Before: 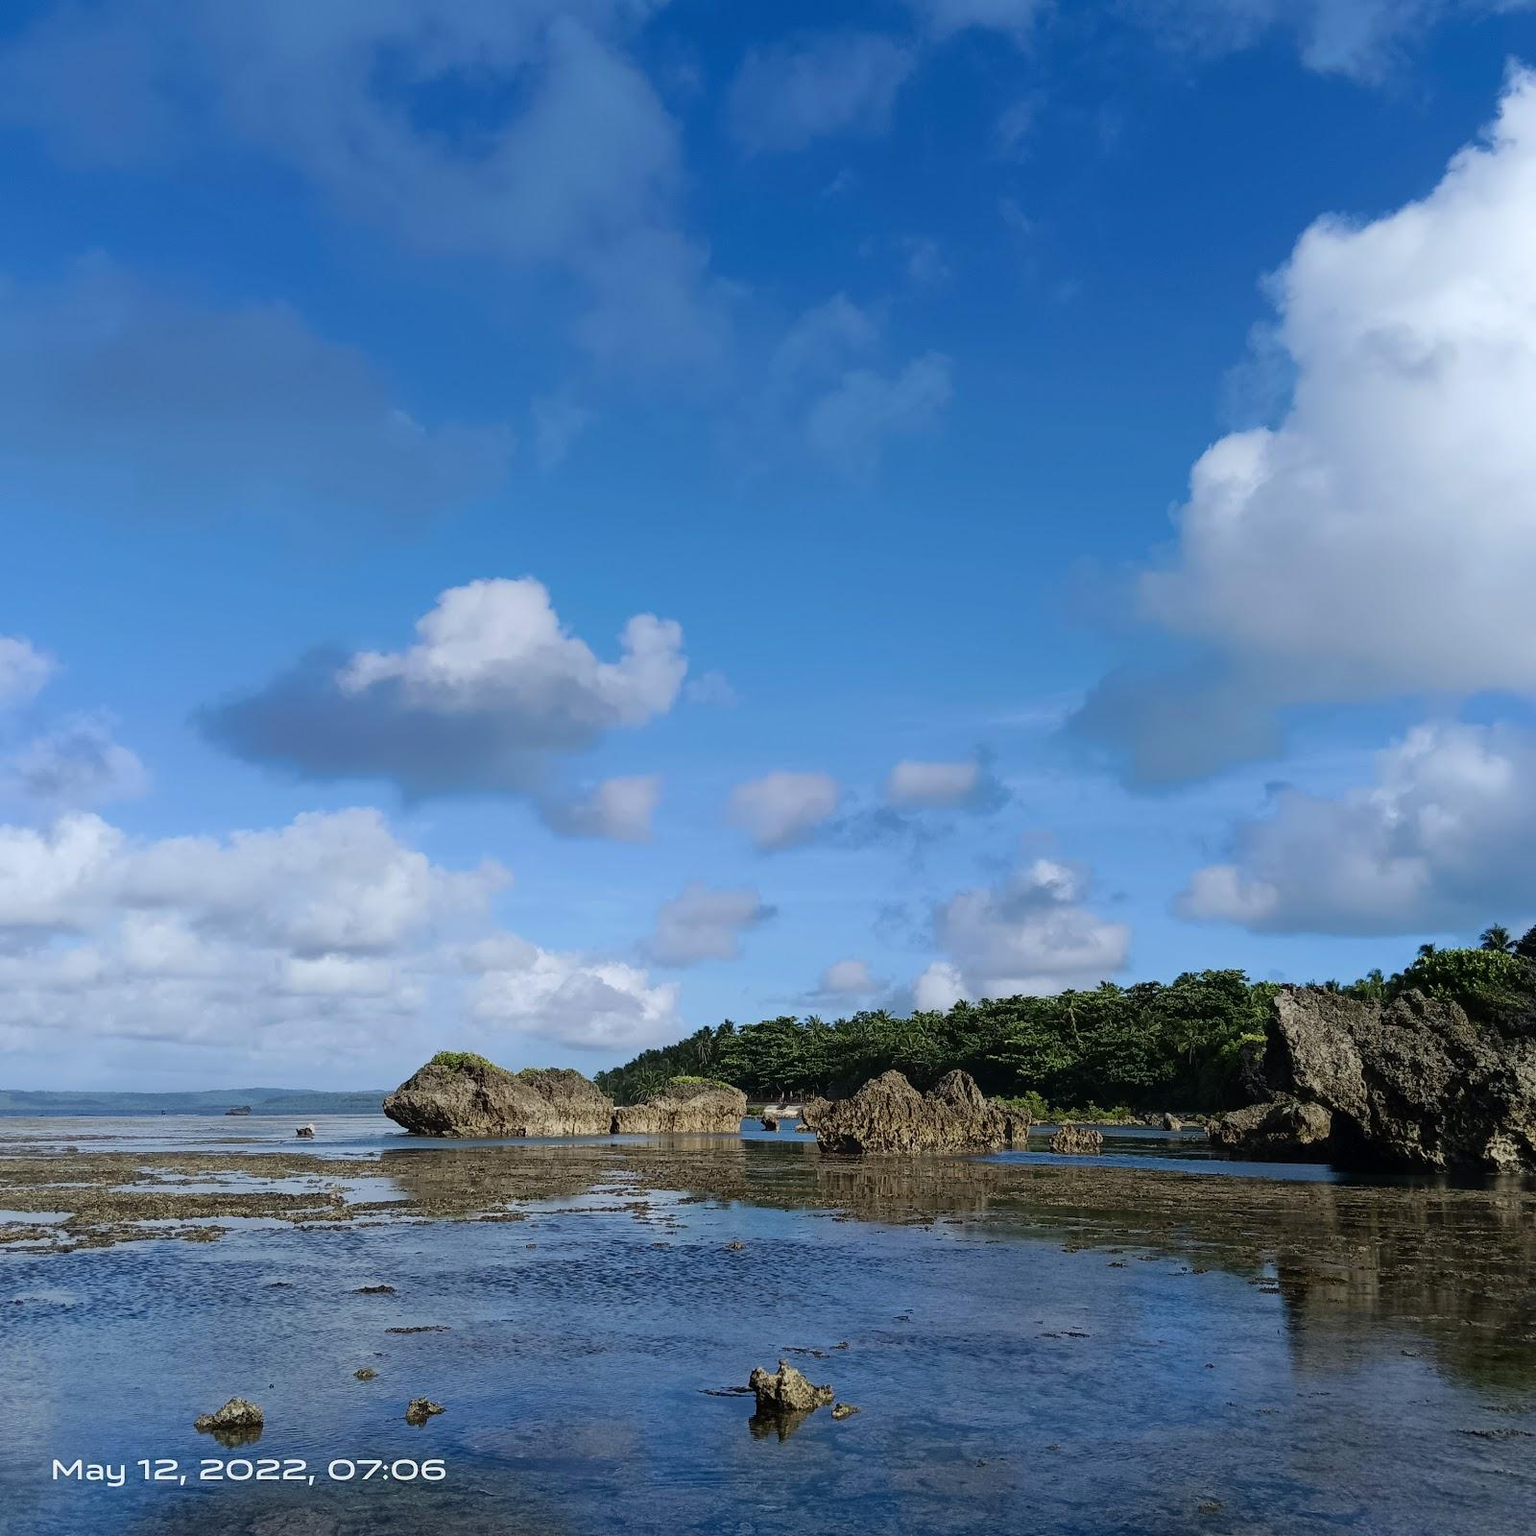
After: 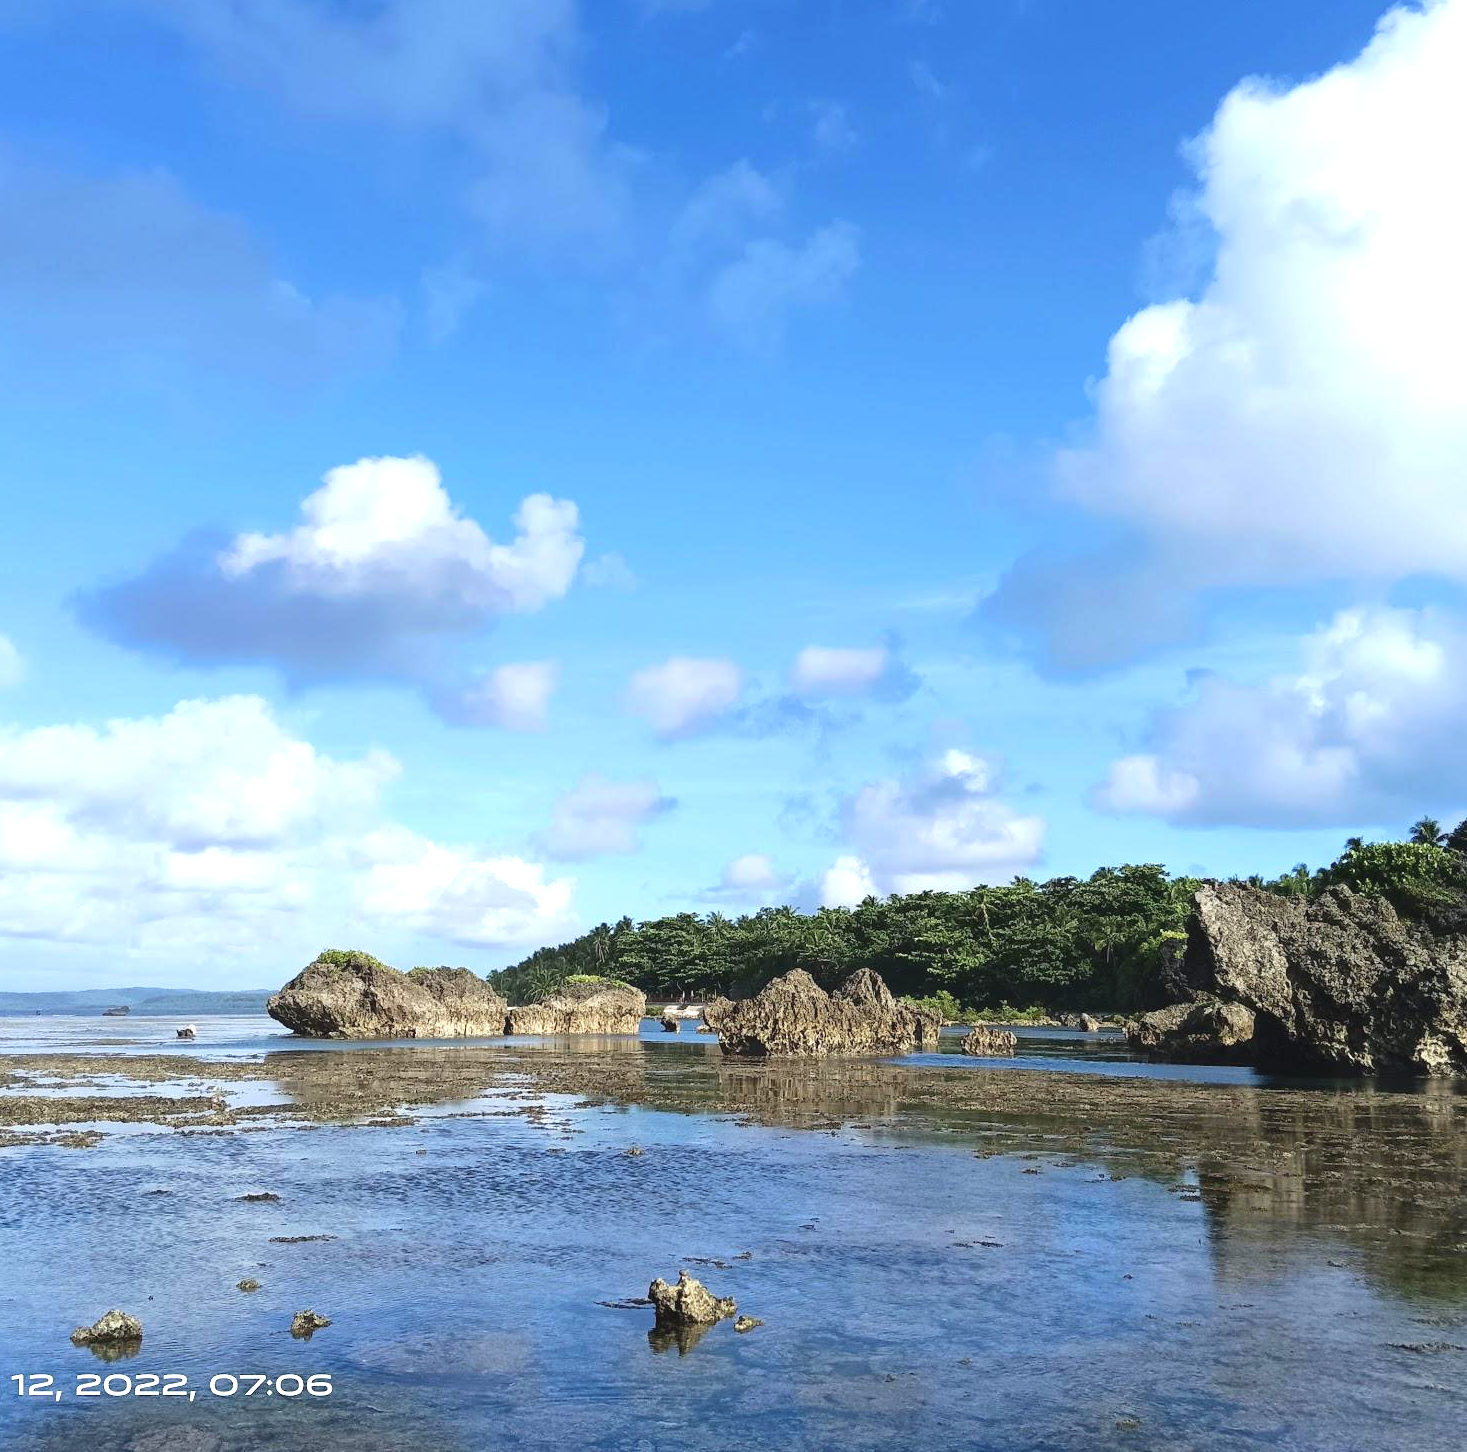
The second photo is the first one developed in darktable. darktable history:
exposure: black level correction 0, exposure 1.2 EV, compensate exposure bias true, compensate highlight preservation false
contrast brightness saturation: contrast -0.1, saturation -0.1
crop and rotate: left 8.262%, top 9.226%
